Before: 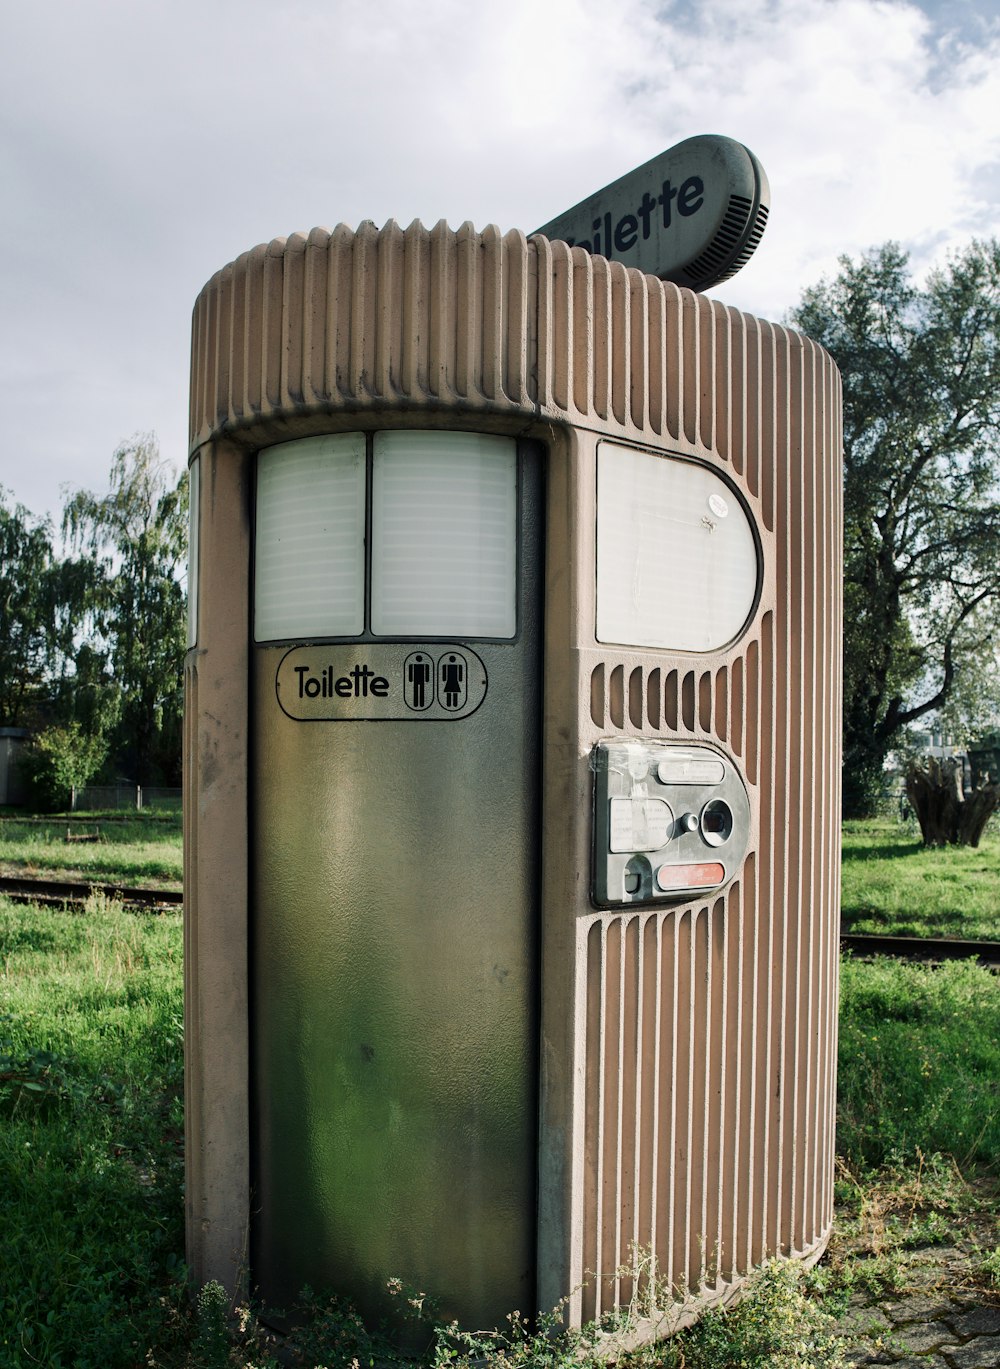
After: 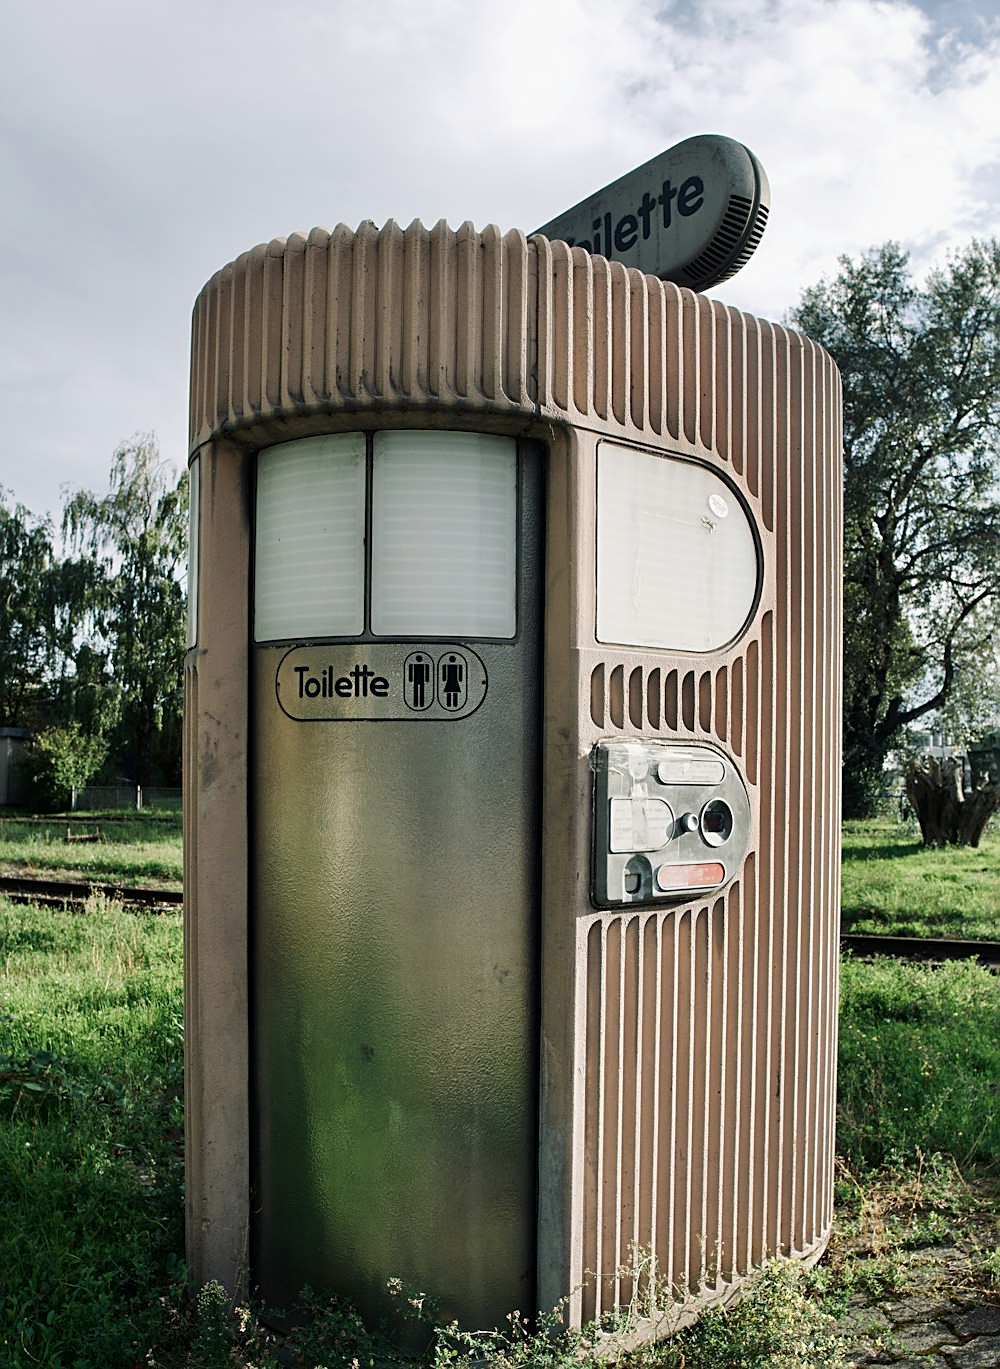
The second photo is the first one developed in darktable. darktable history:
sharpen: amount 0.499
contrast brightness saturation: saturation -0.054
